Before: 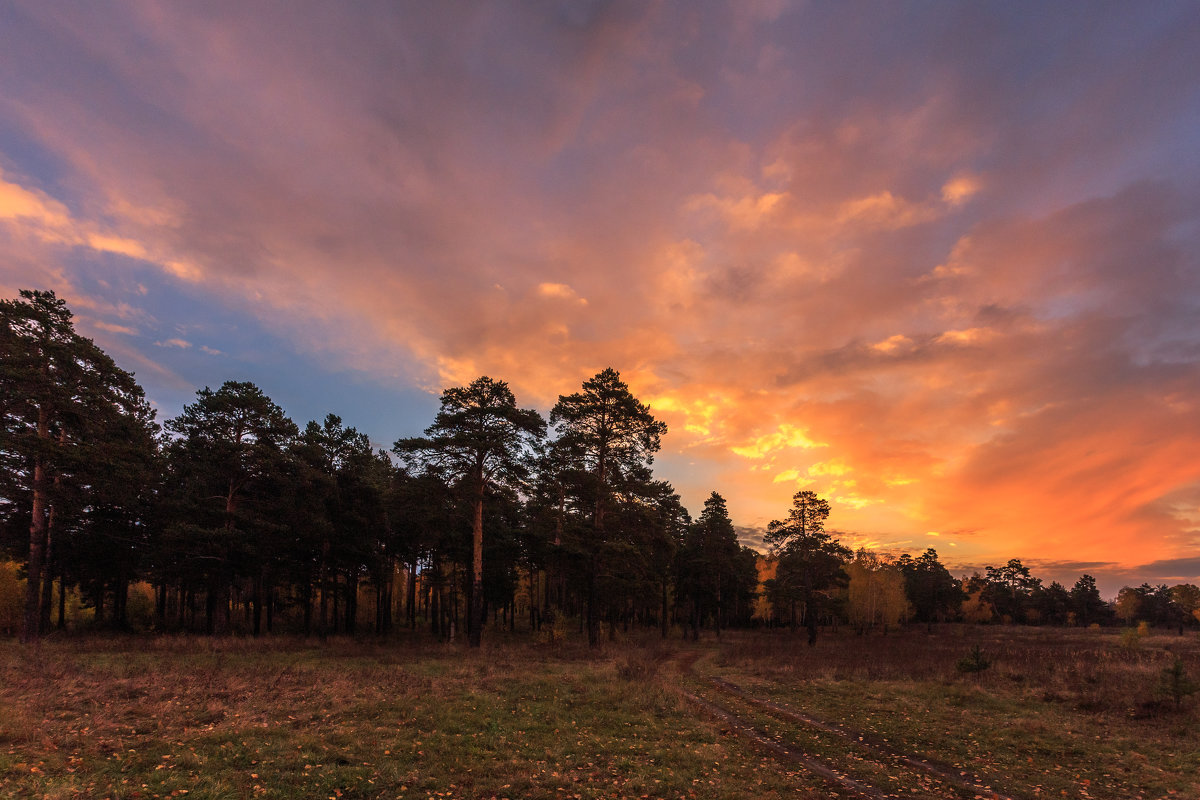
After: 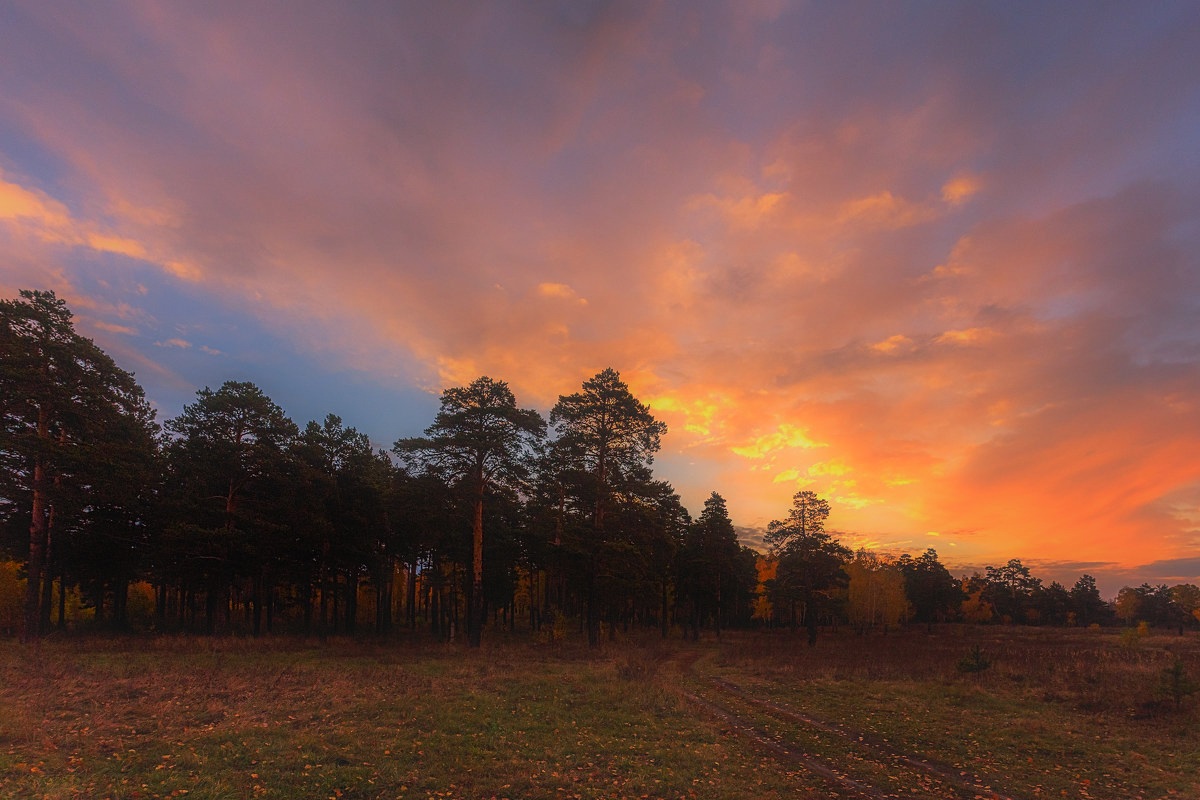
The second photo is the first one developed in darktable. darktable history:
contrast equalizer: octaves 7, y [[0.511, 0.558, 0.631, 0.632, 0.559, 0.512], [0.5 ×6], [0.507, 0.559, 0.627, 0.644, 0.647, 0.647], [0 ×6], [0 ×6]], mix -0.985
